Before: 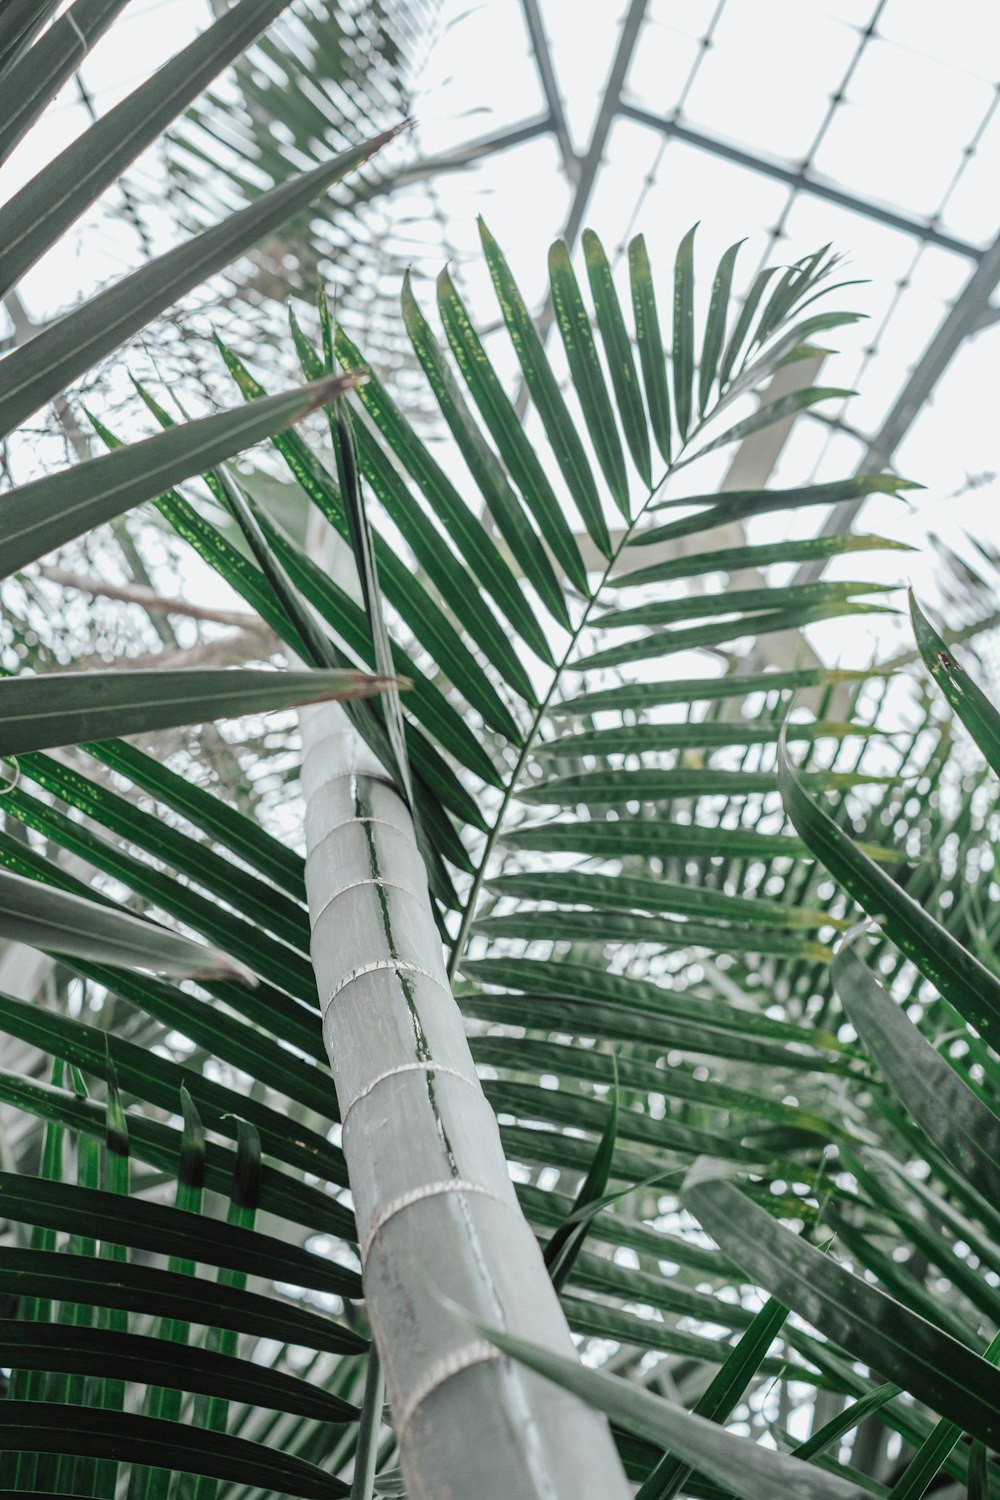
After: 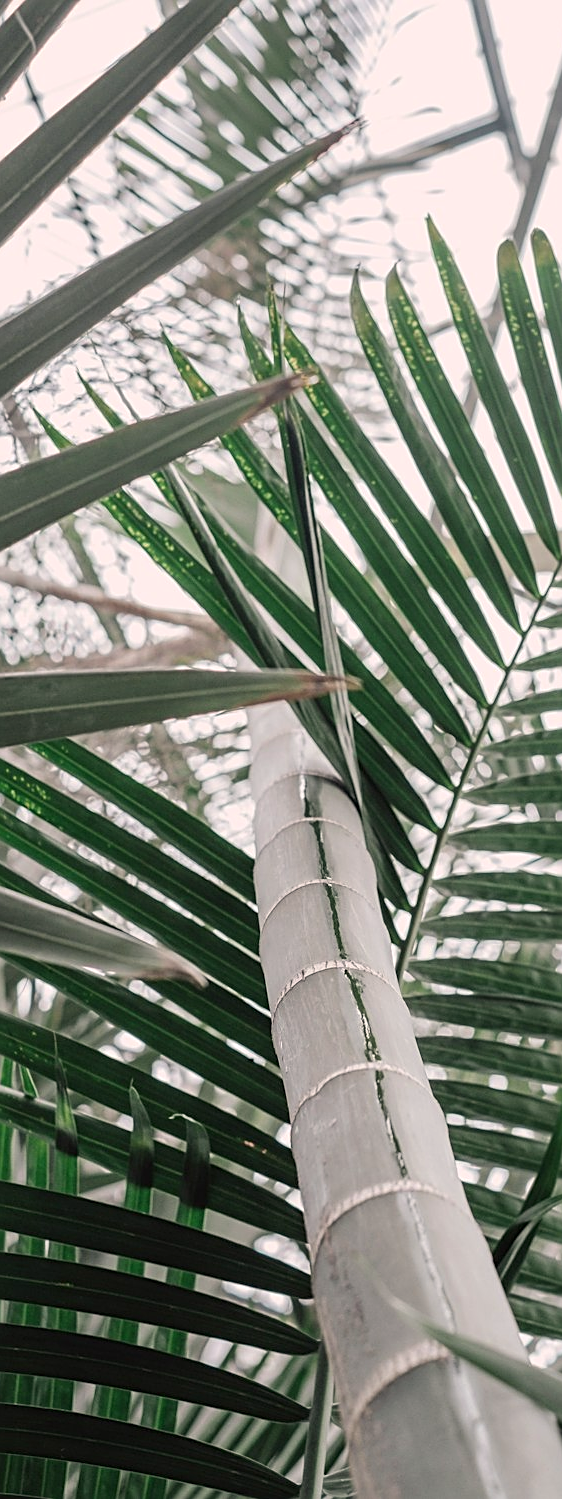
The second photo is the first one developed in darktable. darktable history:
color correction: highlights a* 7.34, highlights b* 4.37
sharpen: on, module defaults
crop: left 5.114%, right 38.589%
